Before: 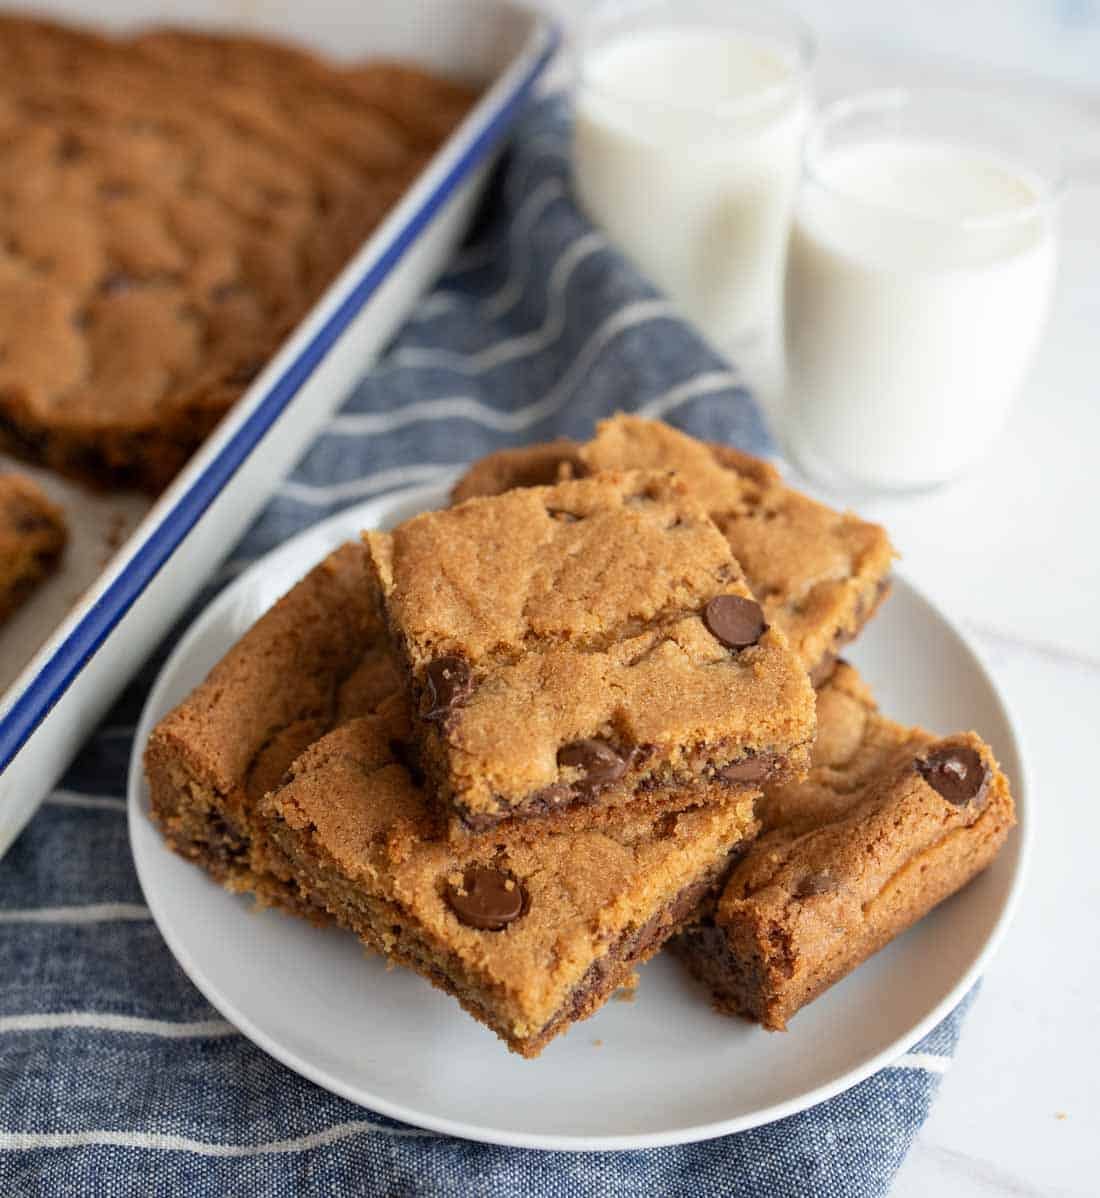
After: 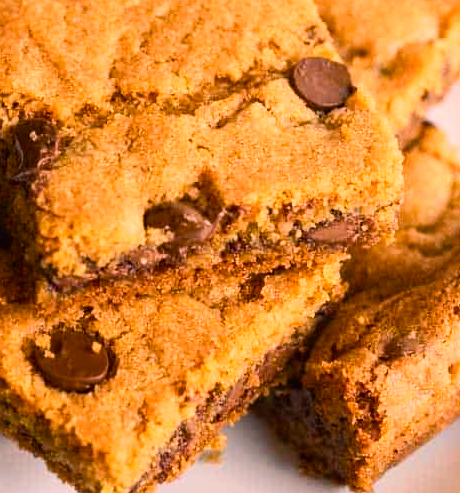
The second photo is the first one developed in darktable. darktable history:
color balance rgb: highlights gain › chroma 4.466%, highlights gain › hue 31.99°, perceptual saturation grading › global saturation 20%, perceptual saturation grading › highlights -24.93%, perceptual saturation grading › shadows 25.599%, global vibrance 19.415%
tone curve: curves: ch0 [(0, 0) (0.003, 0.017) (0.011, 0.018) (0.025, 0.03) (0.044, 0.051) (0.069, 0.075) (0.1, 0.104) (0.136, 0.138) (0.177, 0.183) (0.224, 0.237) (0.277, 0.294) (0.335, 0.361) (0.399, 0.446) (0.468, 0.552) (0.543, 0.66) (0.623, 0.753) (0.709, 0.843) (0.801, 0.912) (0.898, 0.962) (1, 1)], color space Lab, linked channels, preserve colors none
crop: left 37.61%, top 44.957%, right 20.497%, bottom 13.85%
